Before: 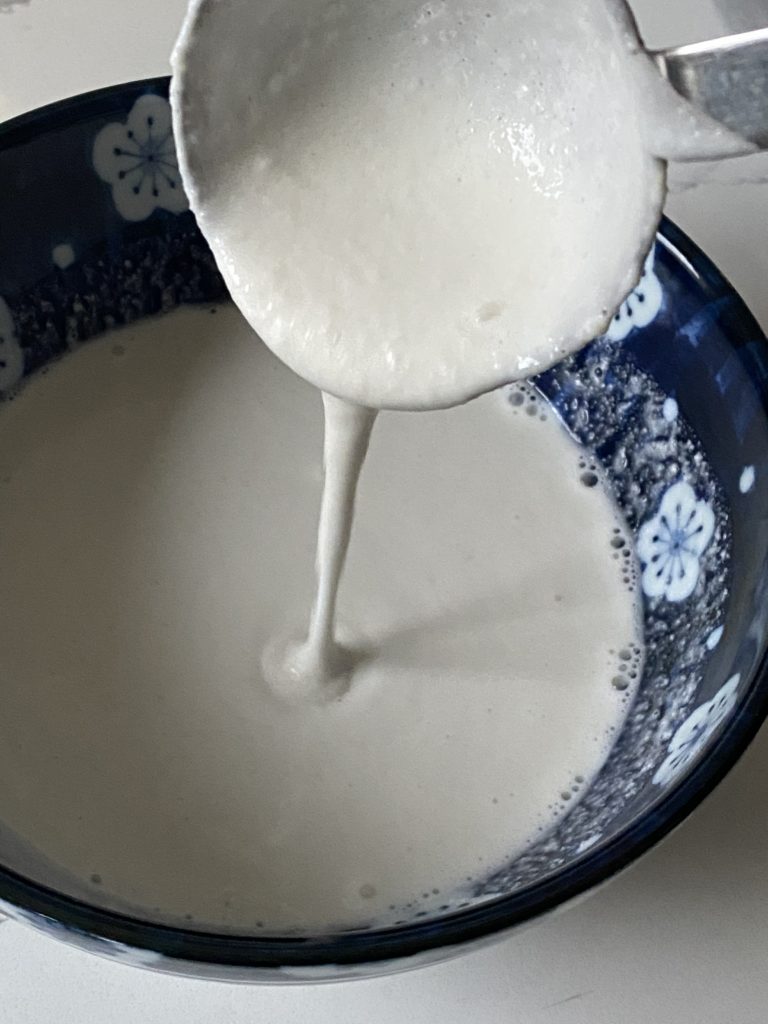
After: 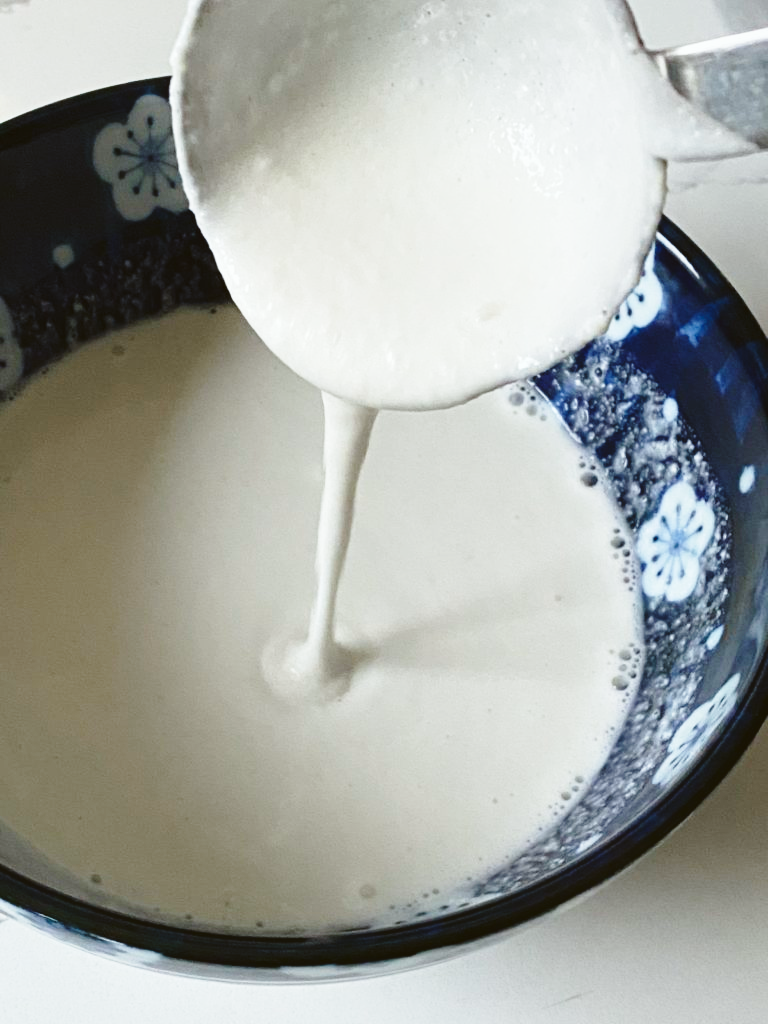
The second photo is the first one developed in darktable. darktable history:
contrast equalizer: octaves 7, y [[0.6 ×6], [0.55 ×6], [0 ×6], [0 ×6], [0 ×6]], mix -0.2
color balance: lift [1.004, 1.002, 1.002, 0.998], gamma [1, 1.007, 1.002, 0.993], gain [1, 0.977, 1.013, 1.023], contrast -3.64%
local contrast: mode bilateral grid, contrast 15, coarseness 36, detail 105%, midtone range 0.2
base curve: curves: ch0 [(0, 0) (0.028, 0.03) (0.121, 0.232) (0.46, 0.748) (0.859, 0.968) (1, 1)], preserve colors none
